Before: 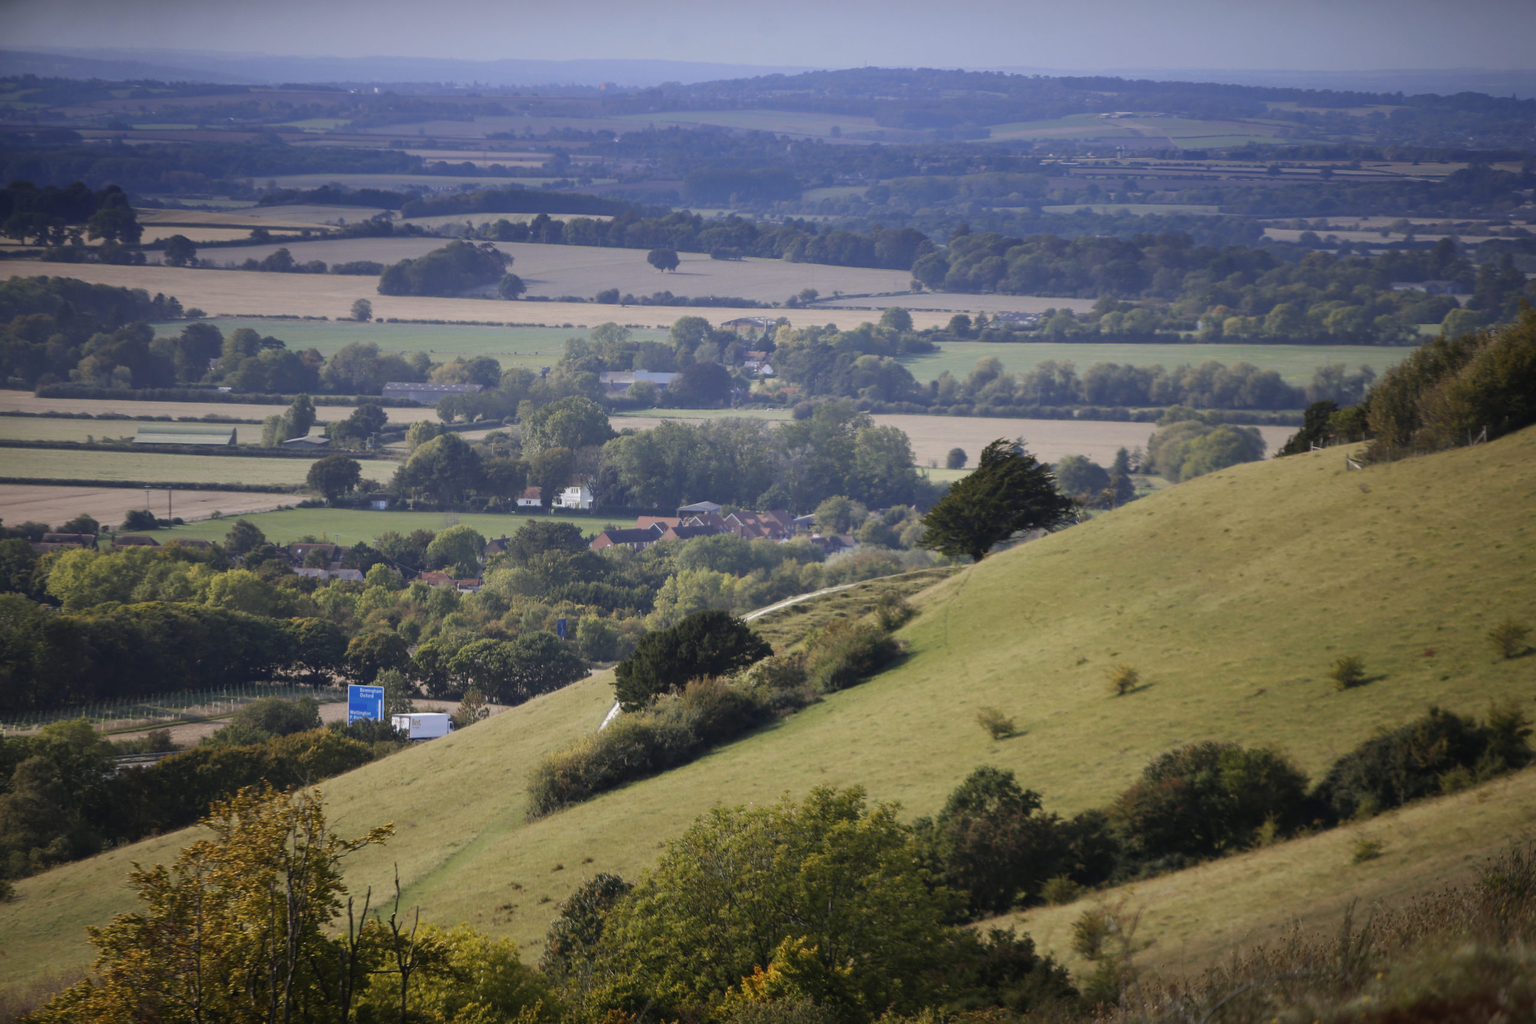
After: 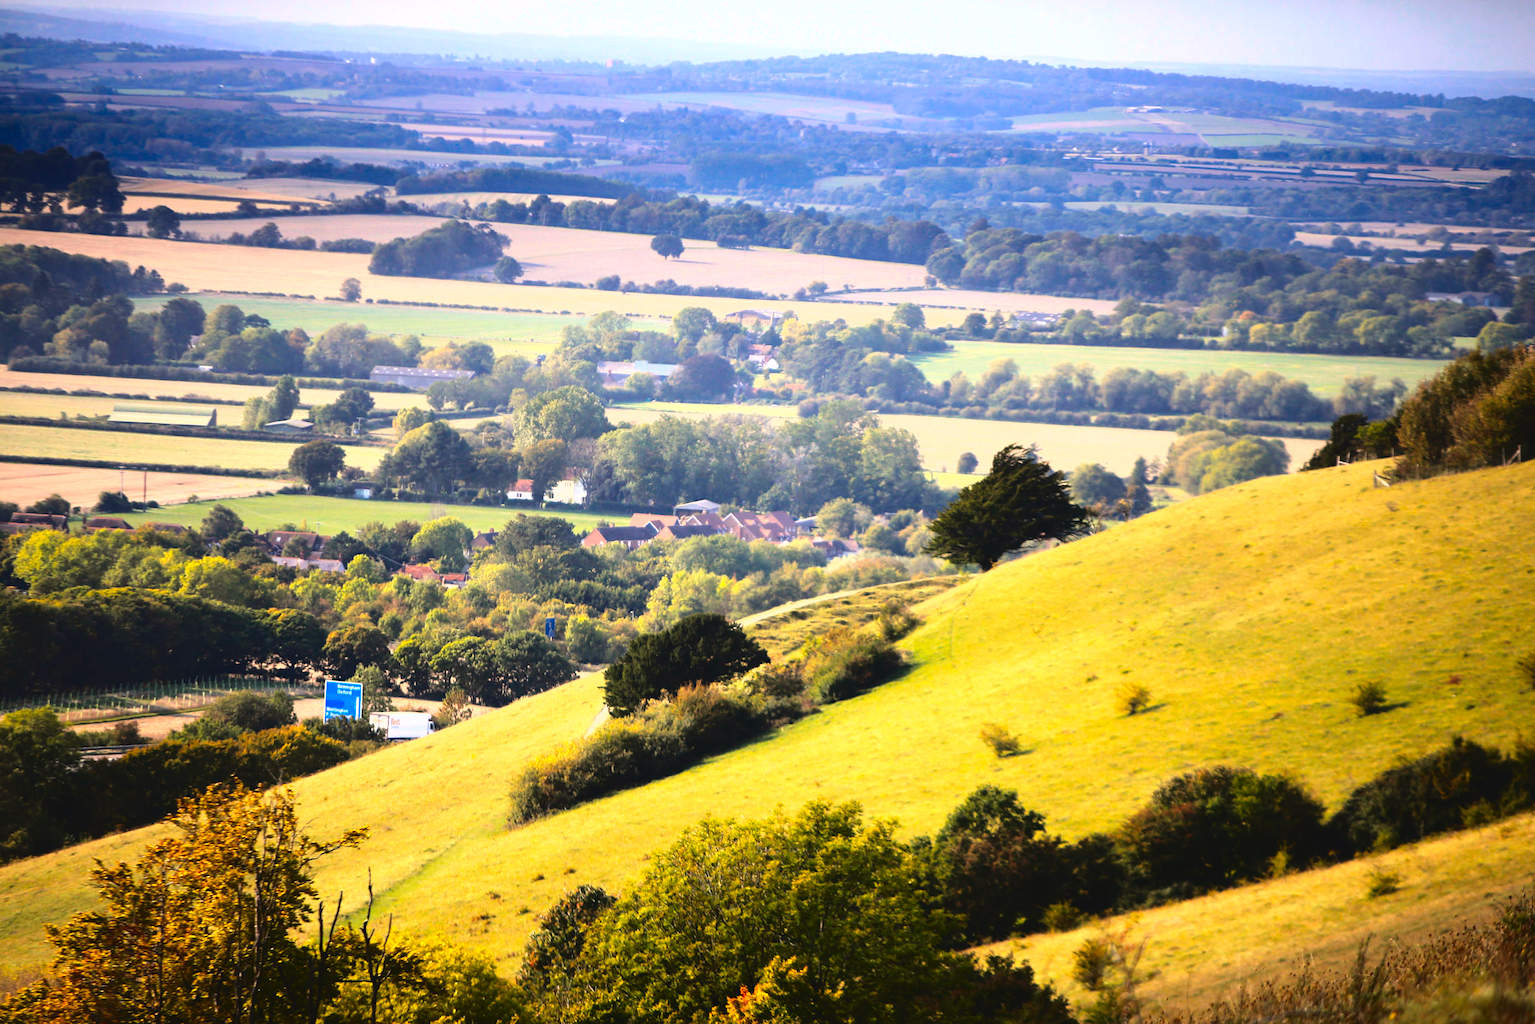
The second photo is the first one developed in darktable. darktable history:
white balance: red 1.045, blue 0.932
exposure: black level correction -0.023, exposure 1.397 EV, compensate highlight preservation false
color correction: saturation 1.11
tone equalizer: on, module defaults
crop and rotate: angle -1.69°
fill light: exposure -2 EV, width 8.6
contrast brightness saturation: contrast 0.19, brightness -0.24, saturation 0.11
color balance rgb: perceptual saturation grading › global saturation 30%, global vibrance 10%
